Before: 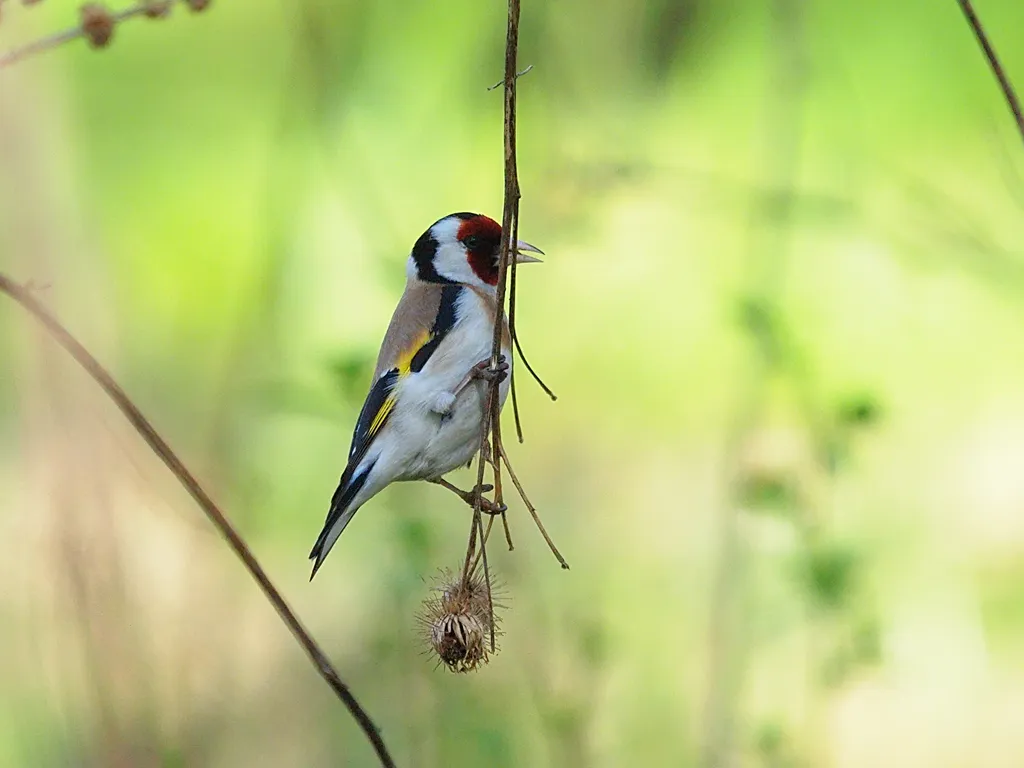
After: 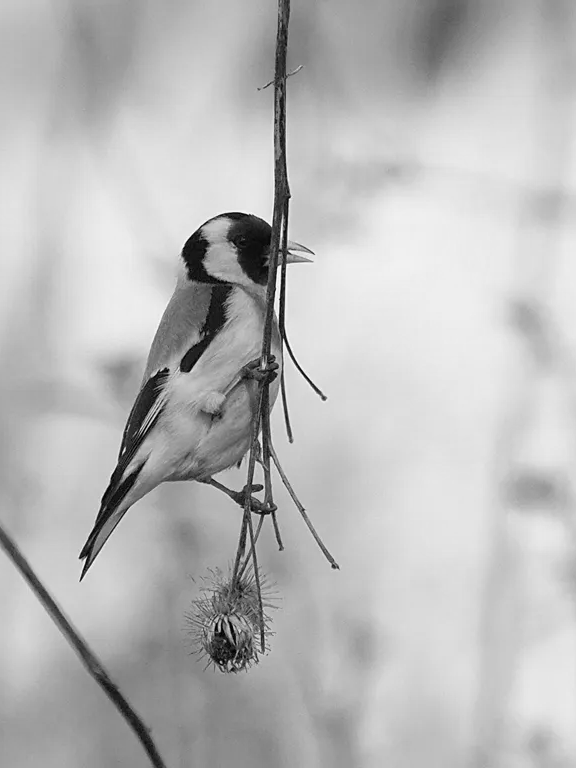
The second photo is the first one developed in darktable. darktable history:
monochrome: a -6.99, b 35.61, size 1.4
crop and rotate: left 22.516%, right 21.234%
